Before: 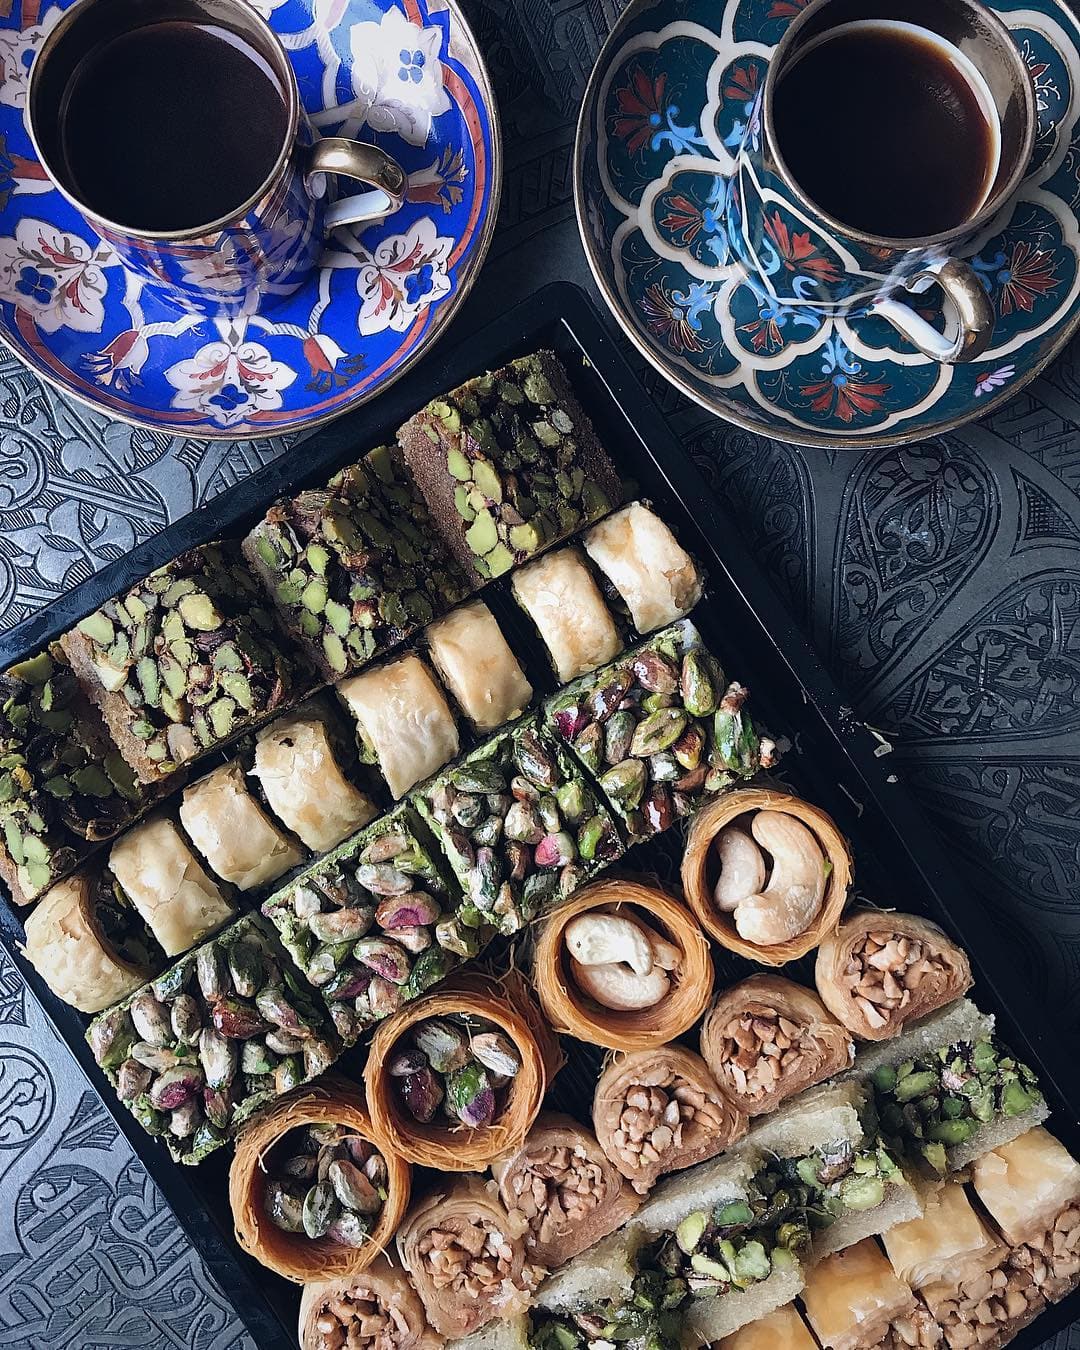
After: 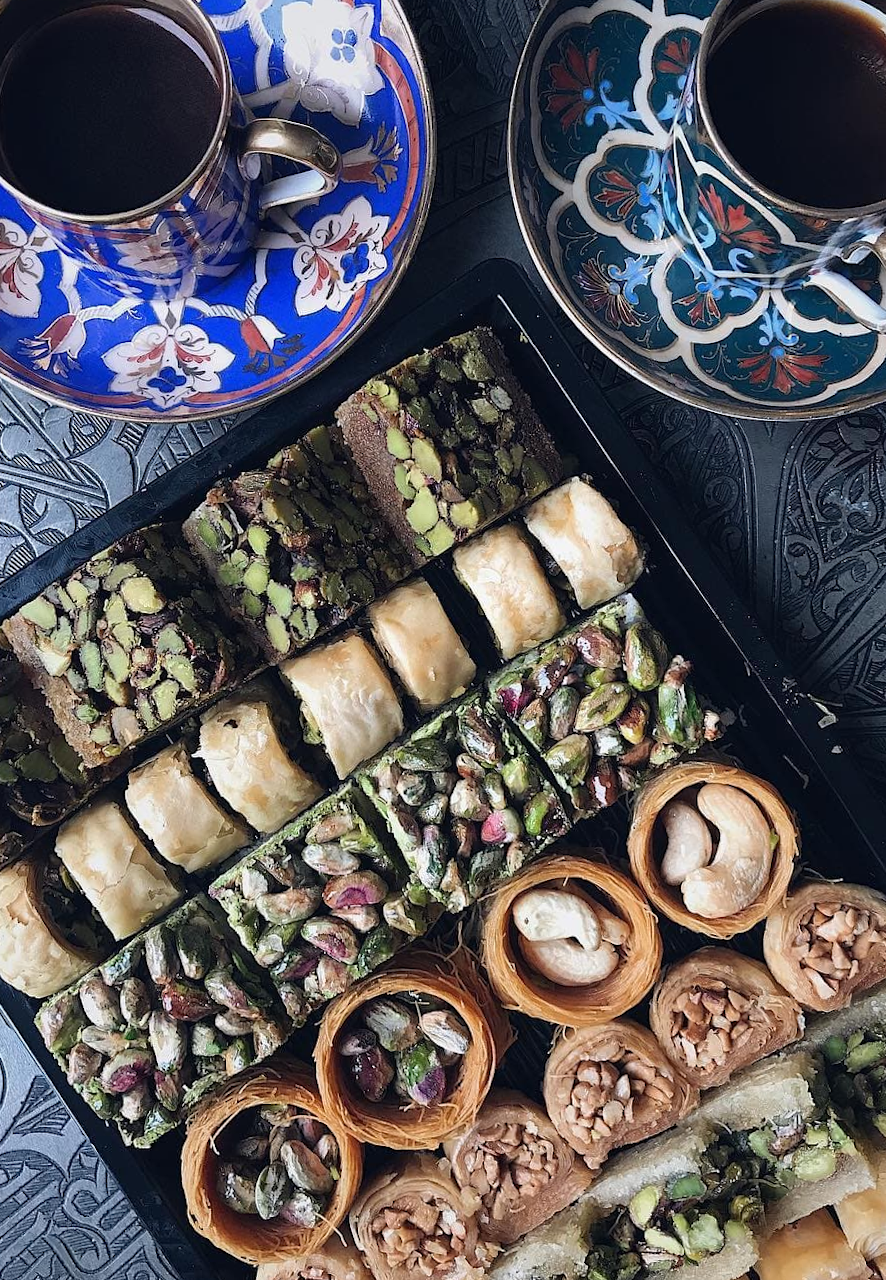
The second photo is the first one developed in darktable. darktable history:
crop and rotate: angle 1.02°, left 4.382%, top 0.682%, right 11.734%, bottom 2.377%
